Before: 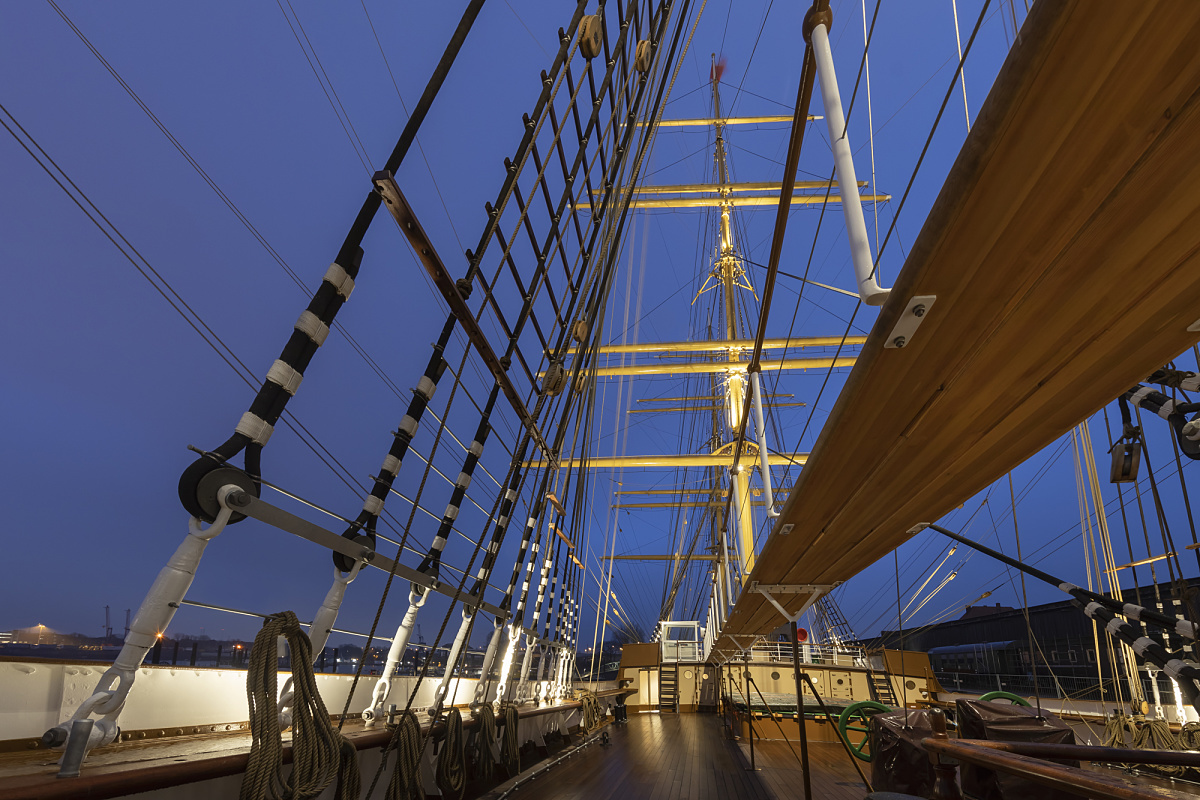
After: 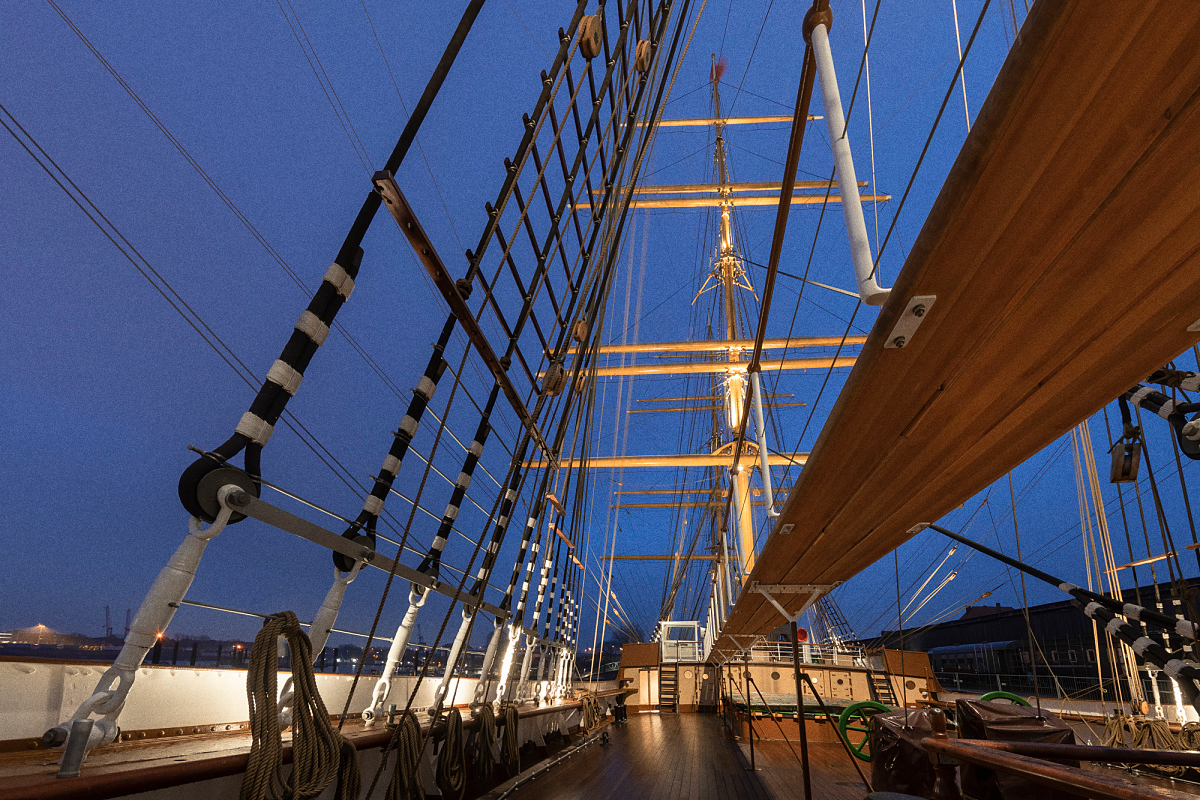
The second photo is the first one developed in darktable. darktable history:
color zones: curves: ch1 [(0, 0.455) (0.063, 0.455) (0.286, 0.495) (0.429, 0.5) (0.571, 0.5) (0.714, 0.5) (0.857, 0.5) (1, 0.455)]; ch2 [(0, 0.532) (0.063, 0.521) (0.233, 0.447) (0.429, 0.489) (0.571, 0.5) (0.714, 0.5) (0.857, 0.5) (1, 0.532)]
grain: on, module defaults
